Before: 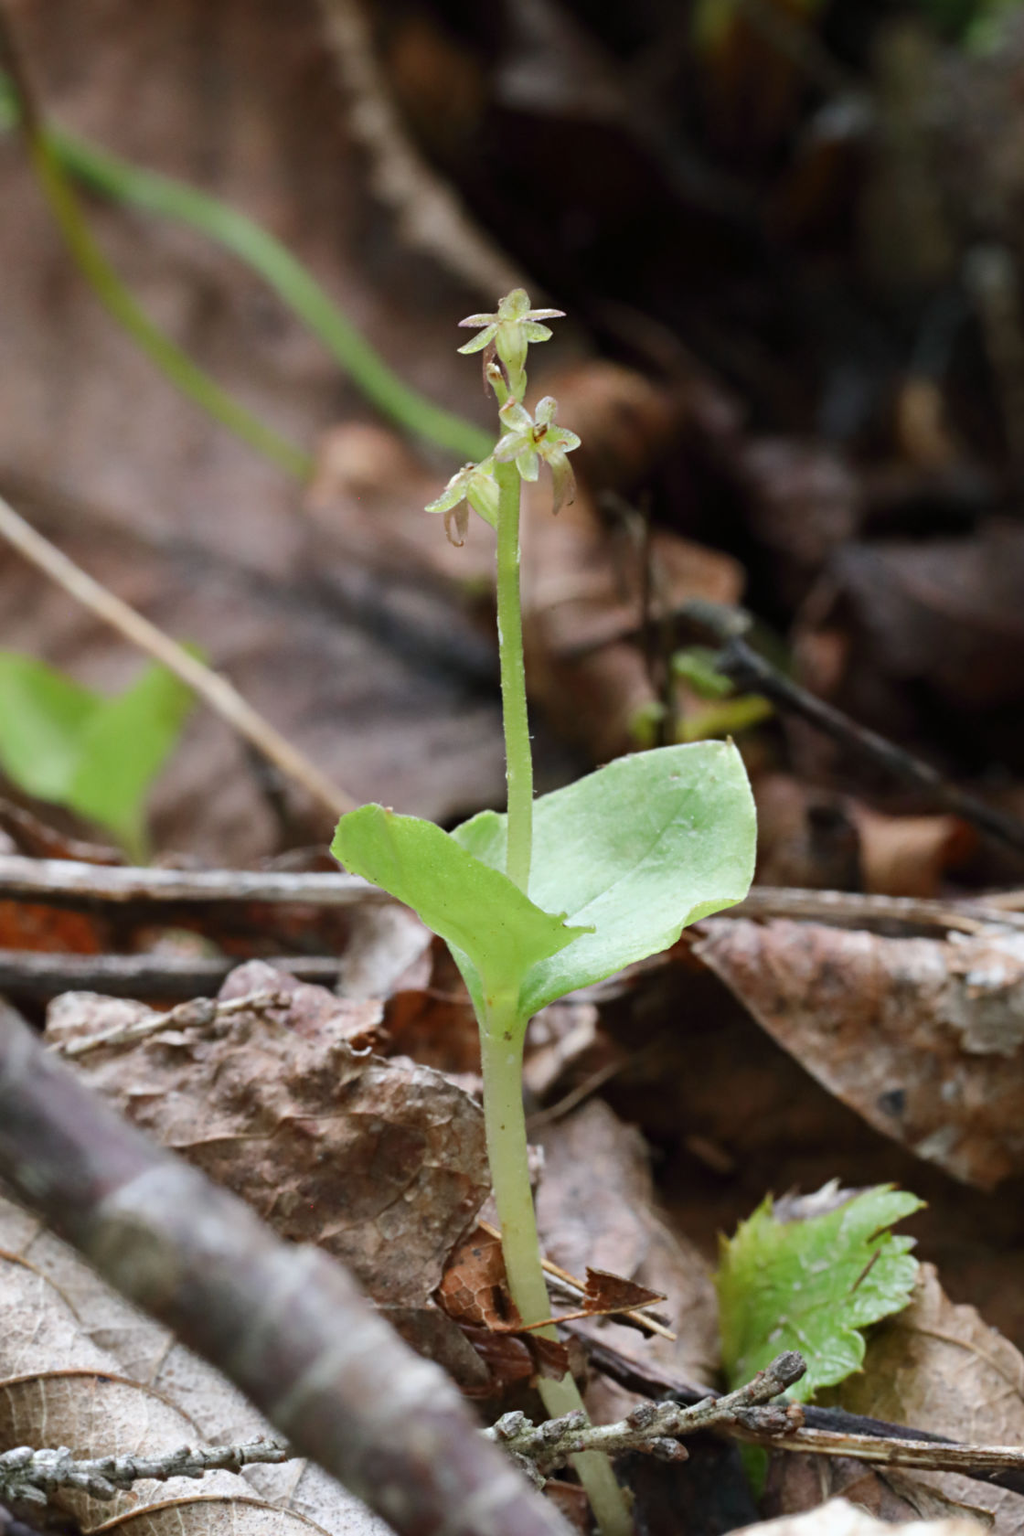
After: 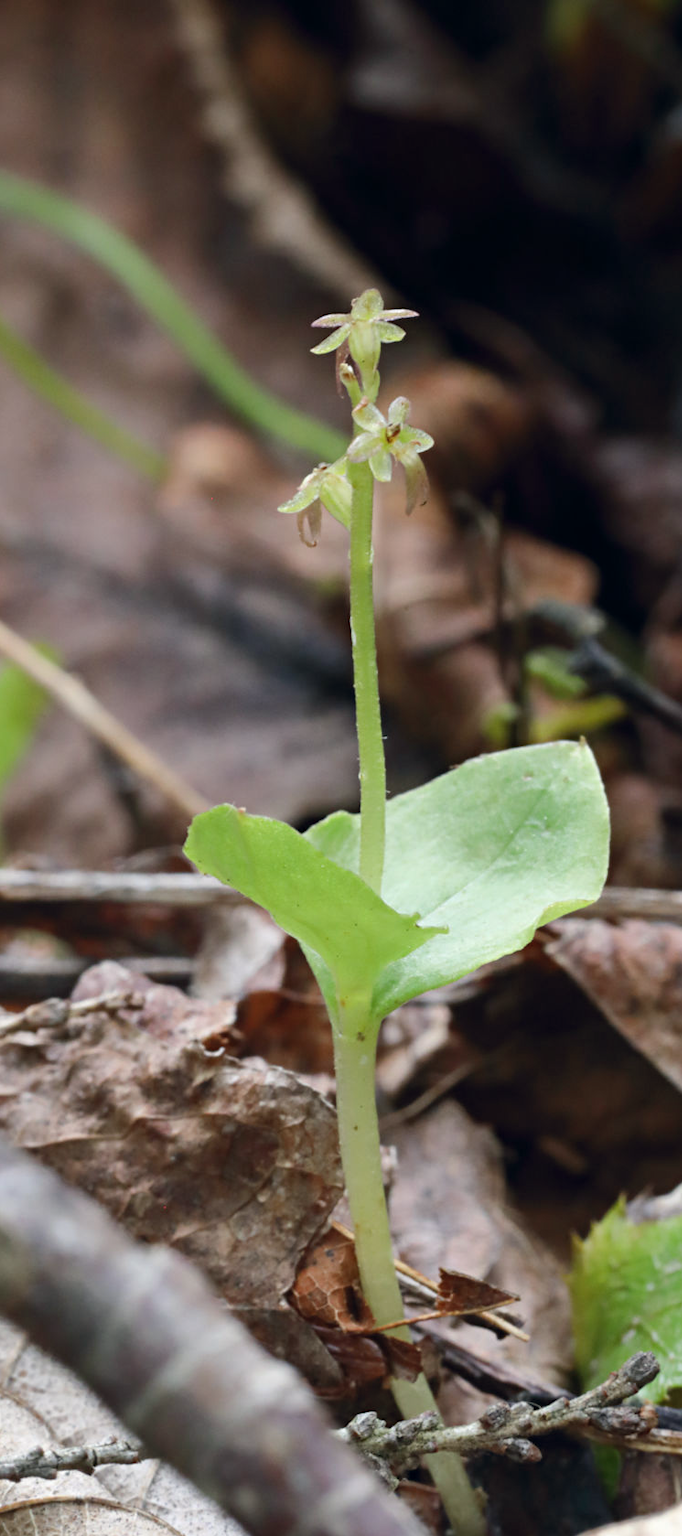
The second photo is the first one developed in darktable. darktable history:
color correction: highlights a* 0.207, highlights b* 2.7, shadows a* -0.874, shadows b* -4.78
crop and rotate: left 14.436%, right 18.898%
